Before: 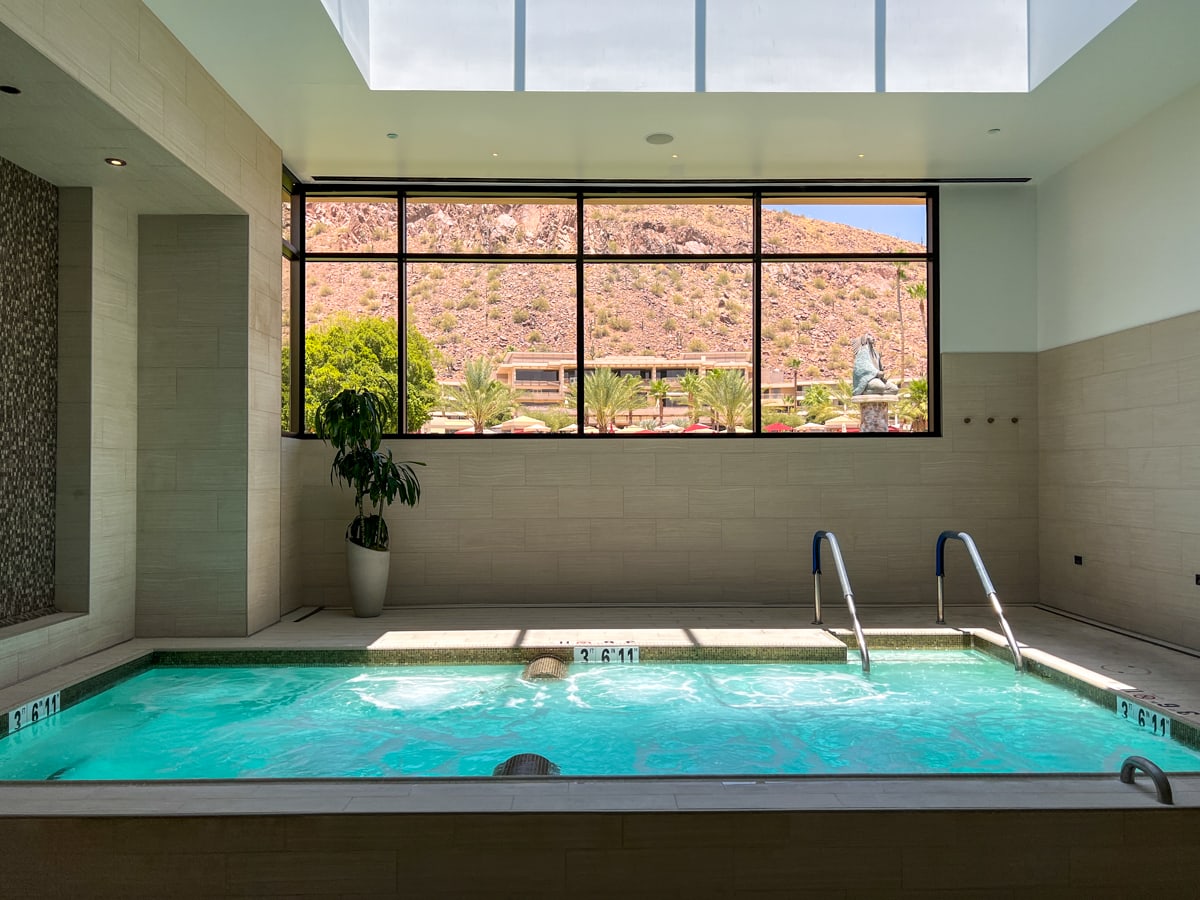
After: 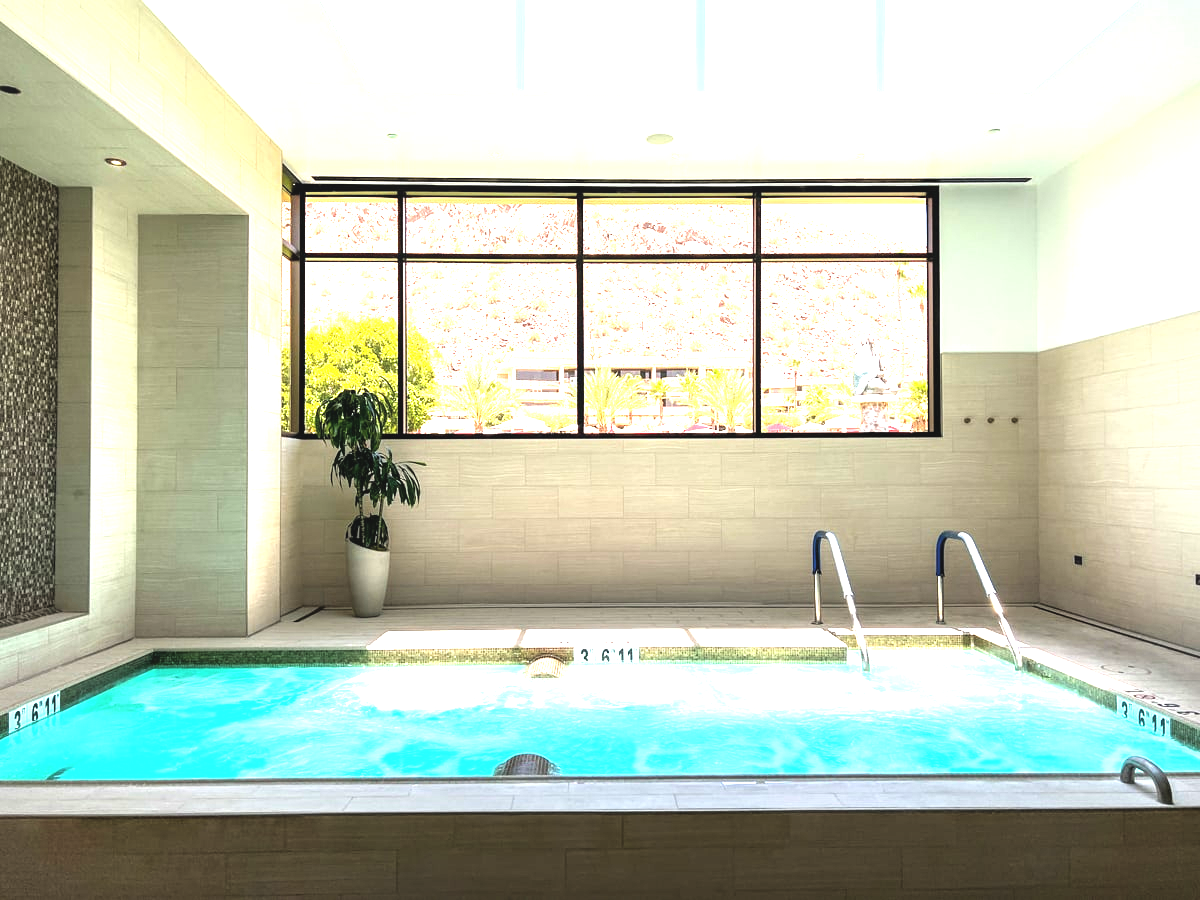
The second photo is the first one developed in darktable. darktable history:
exposure: black level correction -0.005, exposure 1.001 EV, compensate highlight preservation false
tone equalizer: -8 EV -1.08 EV, -7 EV -0.978 EV, -6 EV -0.885 EV, -5 EV -0.54 EV, -3 EV 0.584 EV, -2 EV 0.841 EV, -1 EV 0.997 EV, +0 EV 1.07 EV
